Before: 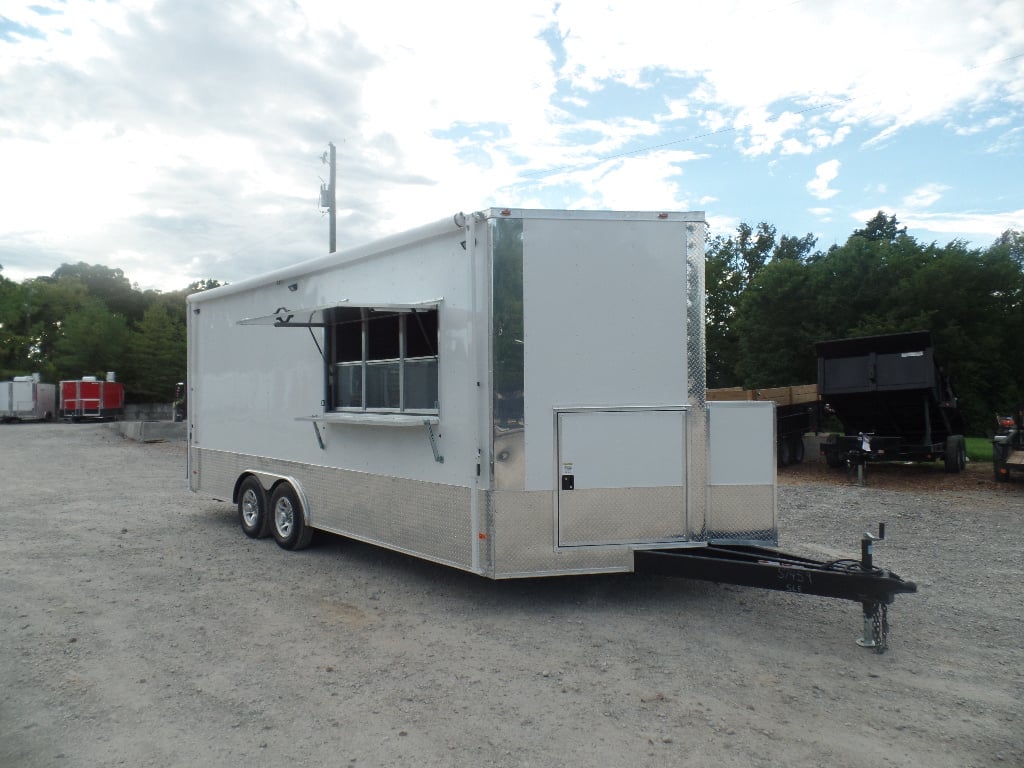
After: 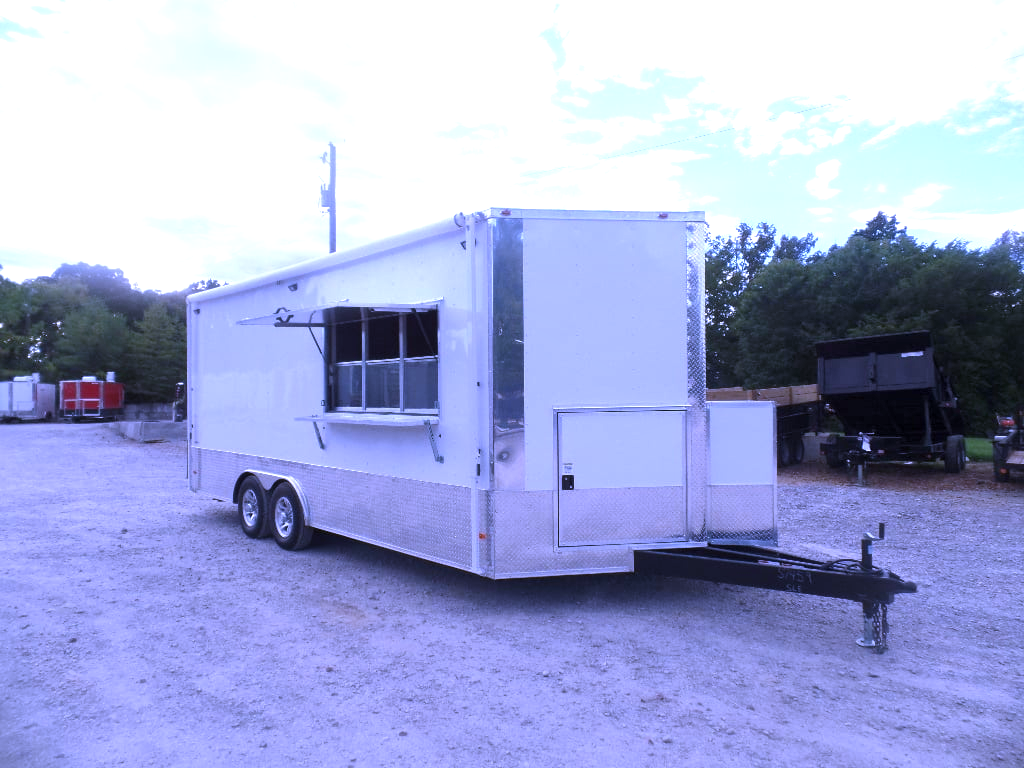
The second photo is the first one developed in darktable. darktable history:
local contrast: mode bilateral grid, contrast 20, coarseness 50, detail 120%, midtone range 0.2
exposure: black level correction 0, exposure 0.5 EV, compensate highlight preservation false
white balance: red 0.98, blue 1.61
